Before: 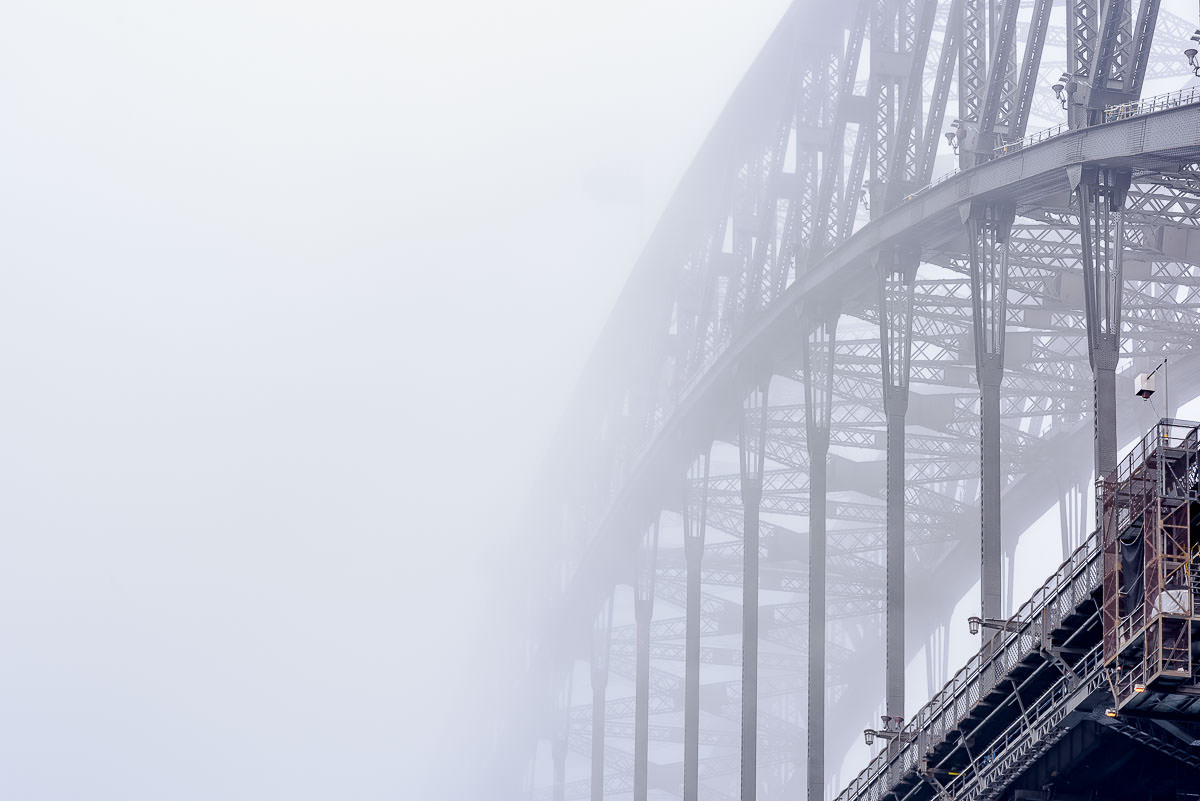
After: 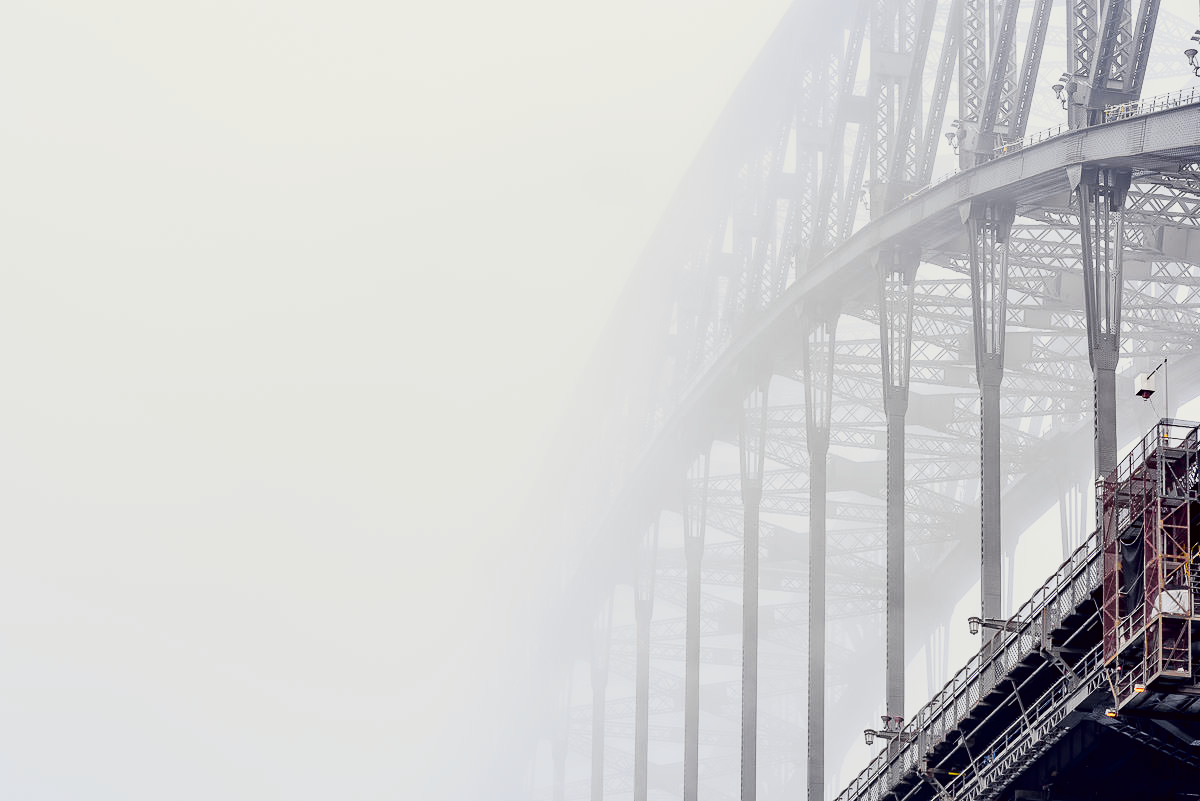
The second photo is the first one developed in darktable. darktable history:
color balance rgb: shadows lift › chroma 0.982%, shadows lift › hue 112.58°, perceptual saturation grading › global saturation 1.509%, perceptual saturation grading › highlights -1.848%, perceptual saturation grading › mid-tones 4.479%, perceptual saturation grading › shadows 8.815%, global vibrance 20%
color correction: highlights a* -0.868, highlights b* 4.66, shadows a* 3.6
tone curve: curves: ch0 [(0, 0) (0.078, 0.029) (0.265, 0.241) (0.507, 0.56) (0.744, 0.826) (1, 0.948)]; ch1 [(0, 0) (0.346, 0.307) (0.418, 0.383) (0.46, 0.439) (0.482, 0.493) (0.502, 0.5) (0.517, 0.506) (0.55, 0.557) (0.601, 0.637) (0.666, 0.7) (1, 1)]; ch2 [(0, 0) (0.346, 0.34) (0.431, 0.45) (0.485, 0.494) (0.5, 0.498) (0.508, 0.499) (0.532, 0.546) (0.579, 0.628) (0.625, 0.668) (1, 1)], color space Lab, independent channels, preserve colors none
